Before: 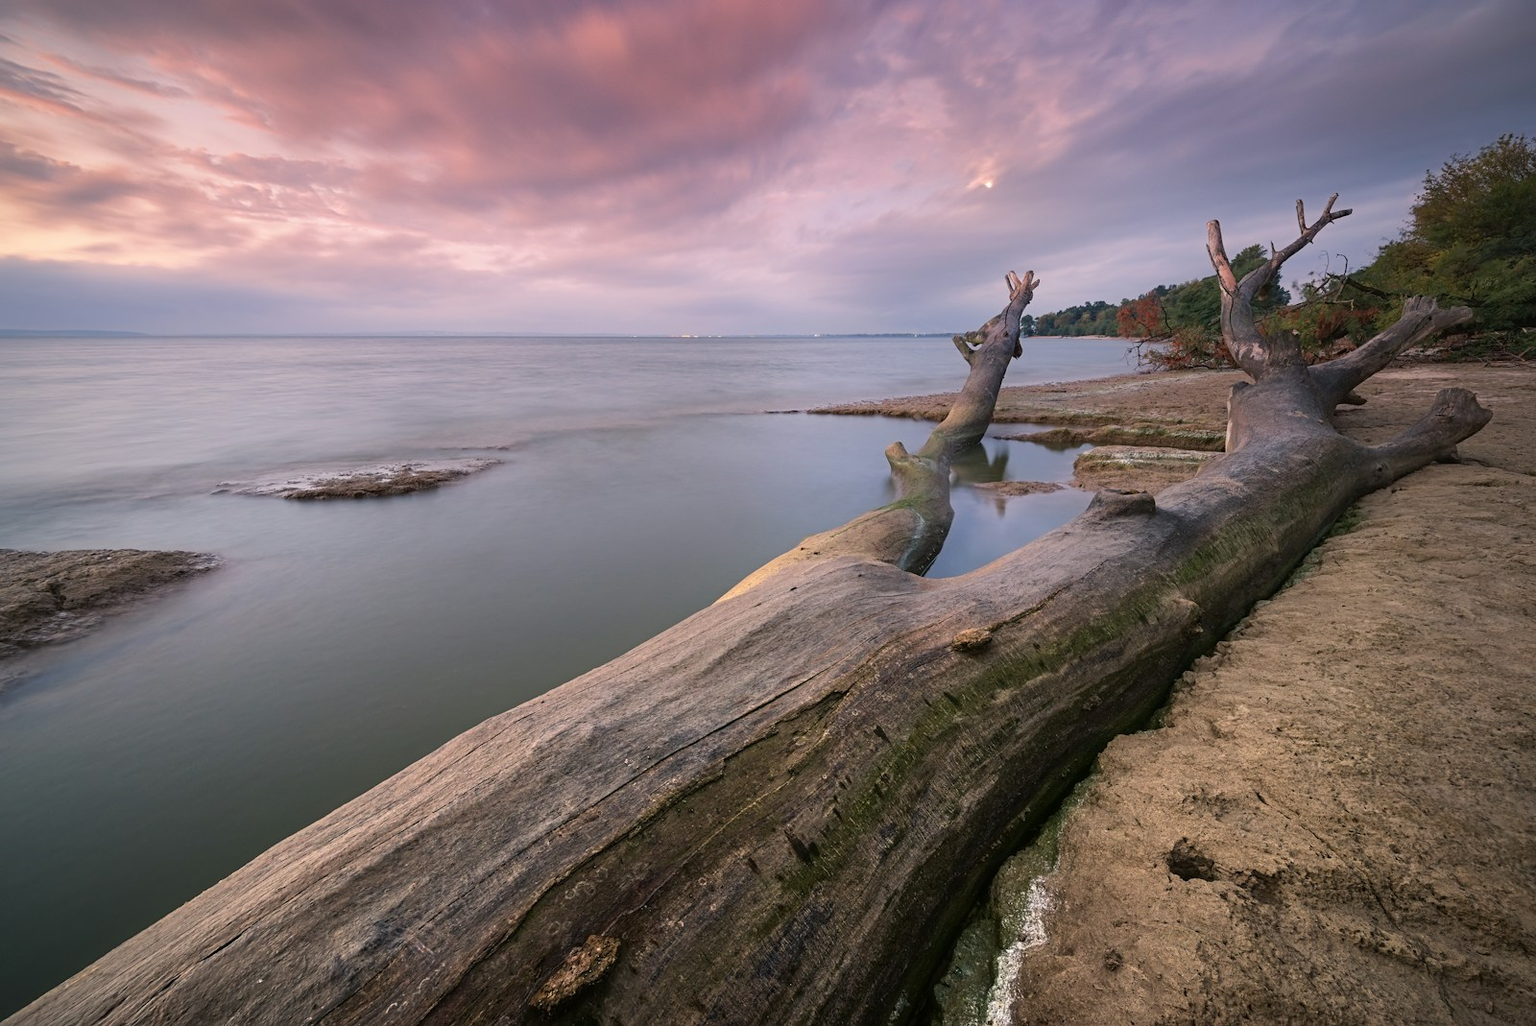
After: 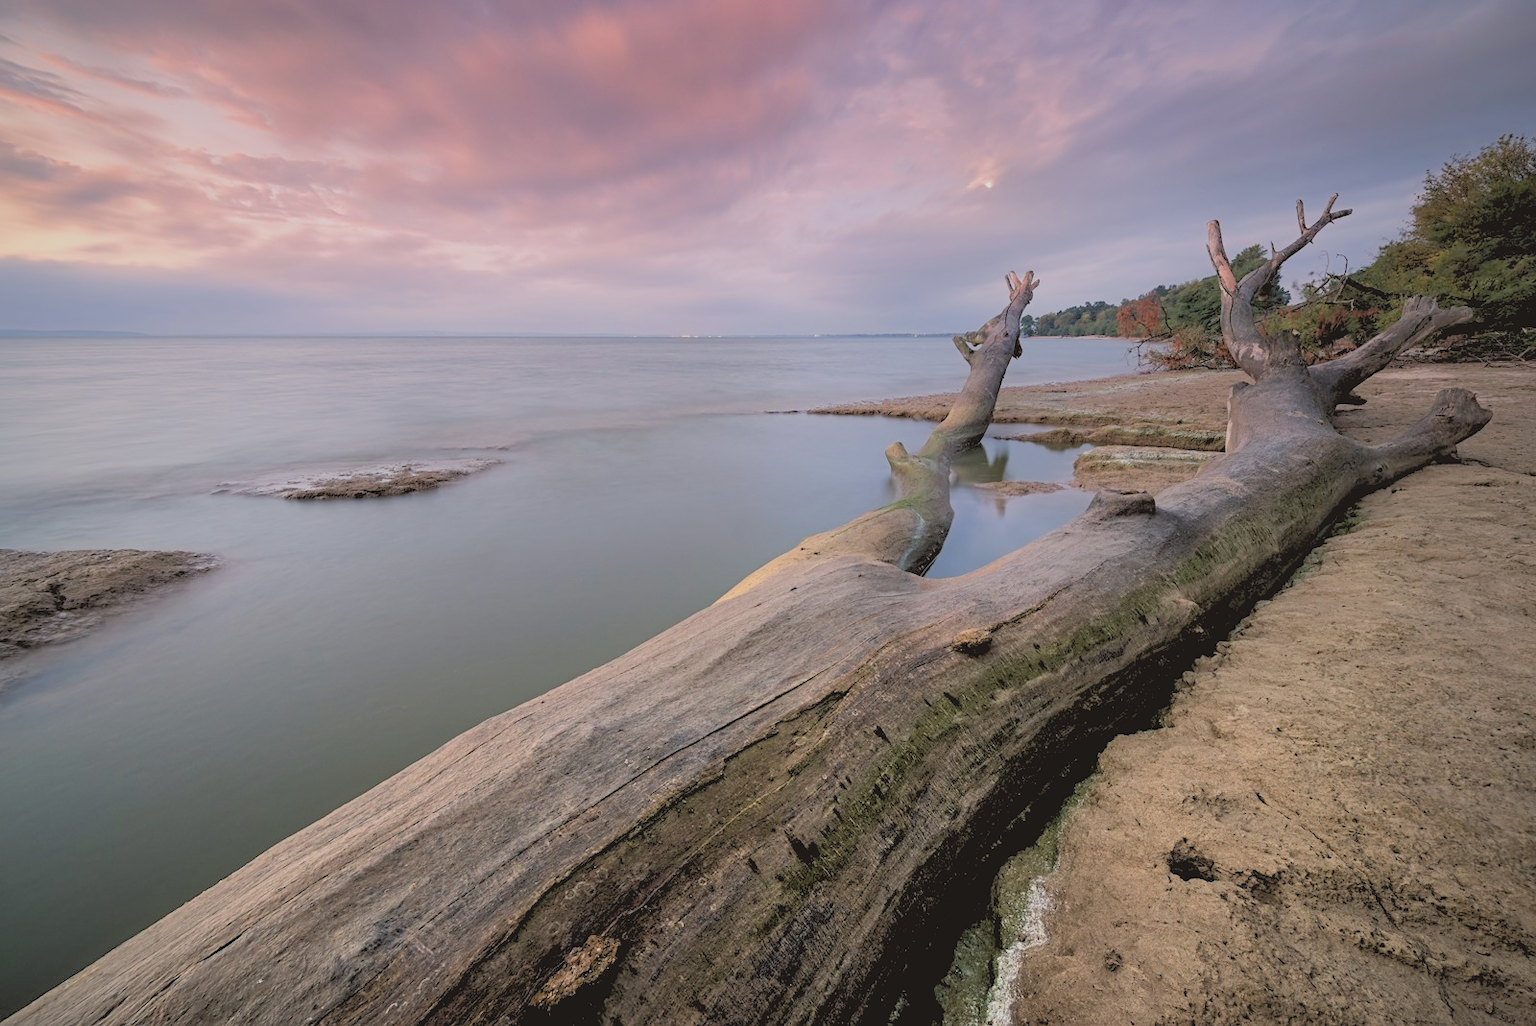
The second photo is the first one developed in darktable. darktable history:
contrast brightness saturation: contrast -0.15, brightness 0.05, saturation -0.12
color correction: highlights a* -2.73, highlights b* -2.09, shadows a* 2.41, shadows b* 2.73
rgb levels: preserve colors sum RGB, levels [[0.038, 0.433, 0.934], [0, 0.5, 1], [0, 0.5, 1]]
